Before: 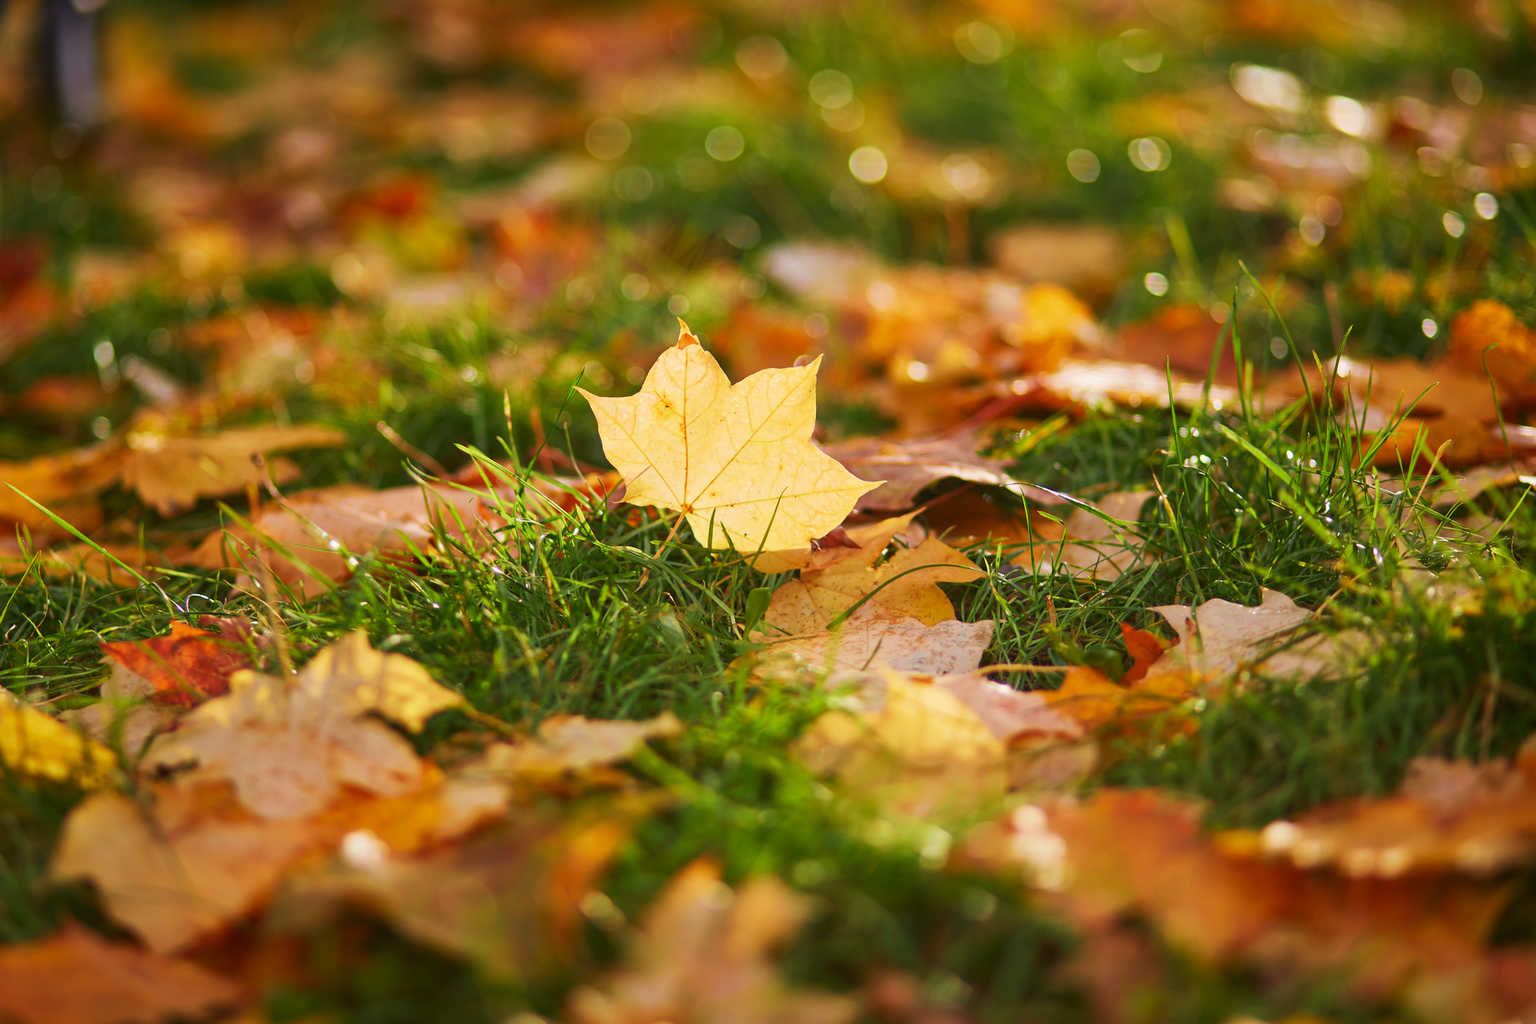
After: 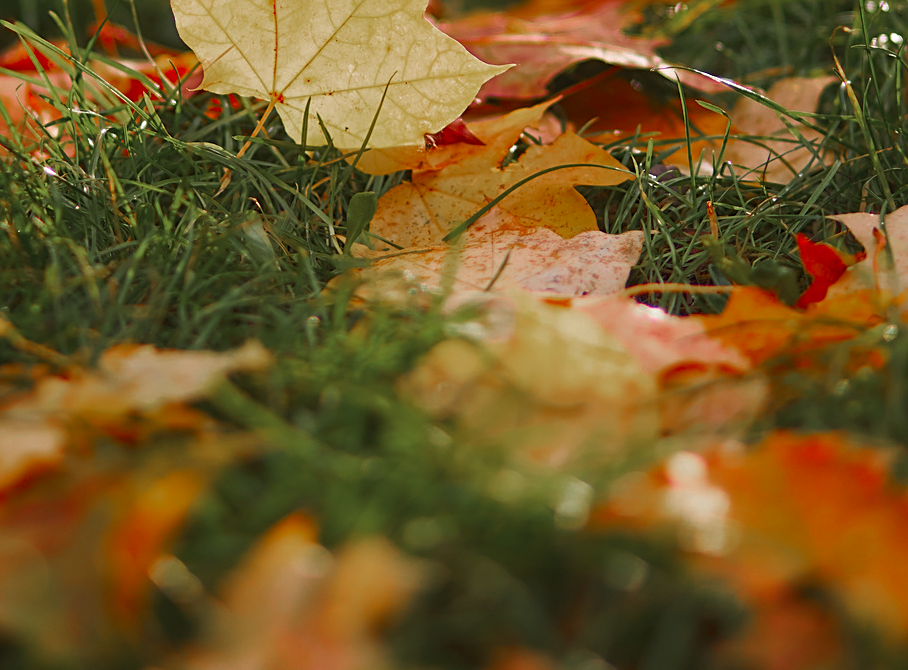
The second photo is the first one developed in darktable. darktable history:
sharpen: on, module defaults
shadows and highlights: shadows 12, white point adjustment 1.2, soften with gaussian
color zones: curves: ch0 [(0, 0.48) (0.209, 0.398) (0.305, 0.332) (0.429, 0.493) (0.571, 0.5) (0.714, 0.5) (0.857, 0.5) (1, 0.48)]; ch1 [(0, 0.736) (0.143, 0.625) (0.225, 0.371) (0.429, 0.256) (0.571, 0.241) (0.714, 0.213) (0.857, 0.48) (1, 0.736)]; ch2 [(0, 0.448) (0.143, 0.498) (0.286, 0.5) (0.429, 0.5) (0.571, 0.5) (0.714, 0.5) (0.857, 0.5) (1, 0.448)]
crop: left 29.672%, top 41.786%, right 20.851%, bottom 3.487%
